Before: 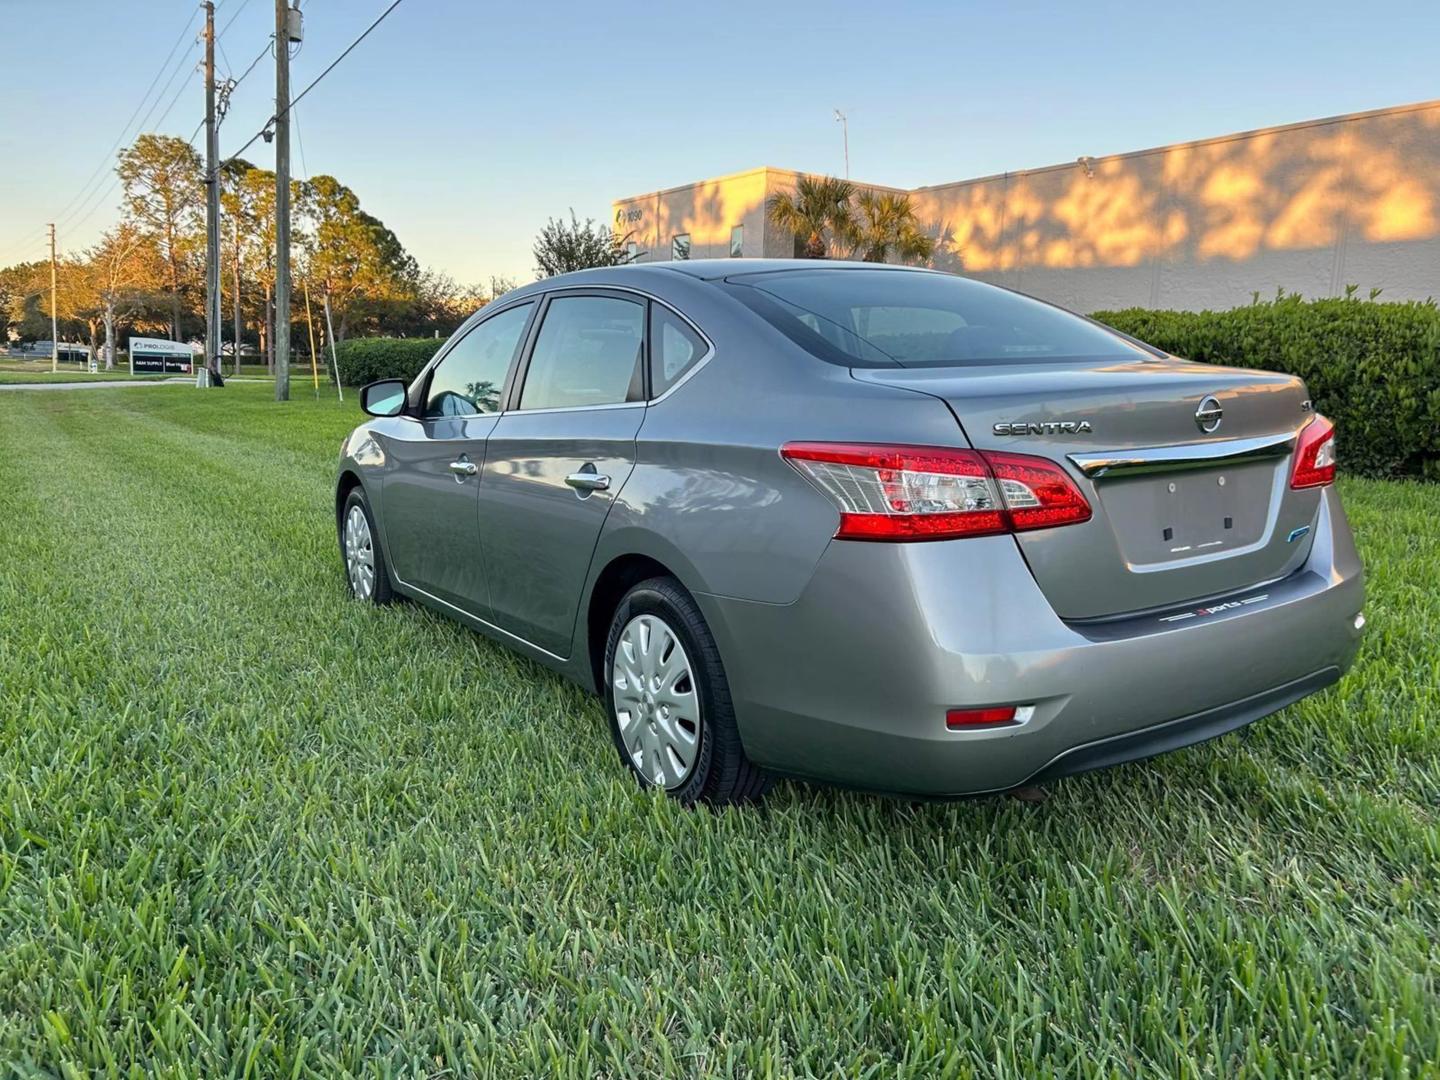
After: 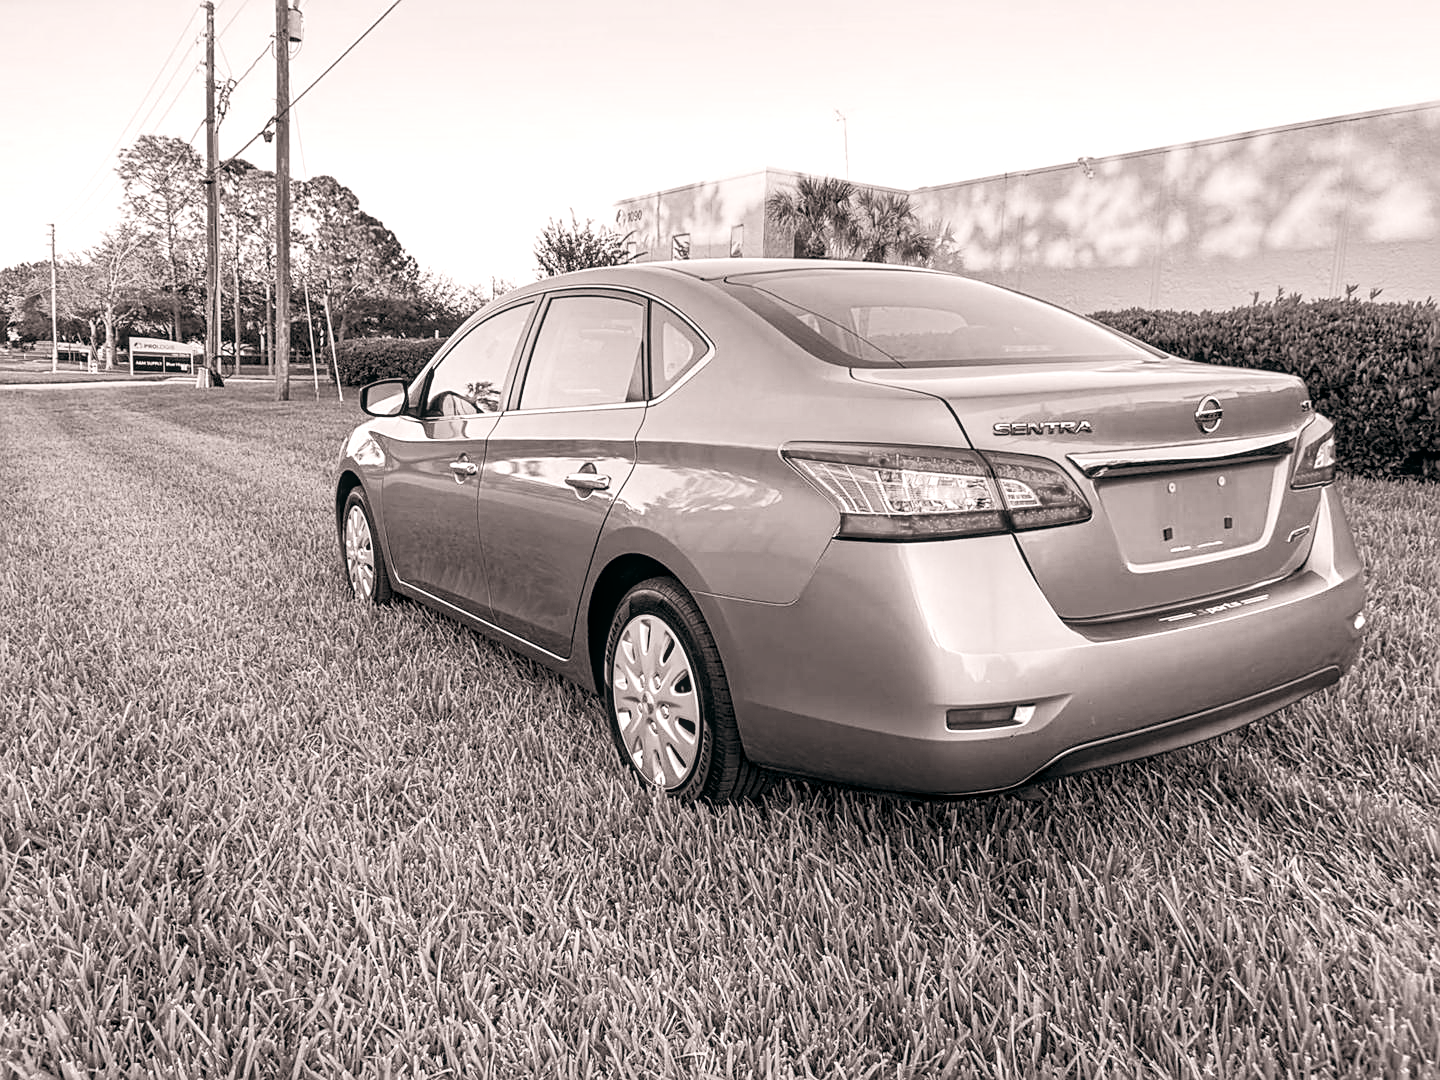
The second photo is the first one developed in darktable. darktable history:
tone curve: curves: ch0 [(0, 0.013) (0.054, 0.018) (0.205, 0.191) (0.289, 0.292) (0.39, 0.424) (0.493, 0.551) (0.647, 0.752) (0.796, 0.887) (1, 0.998)]; ch1 [(0, 0) (0.371, 0.339) (0.477, 0.452) (0.494, 0.495) (0.501, 0.501) (0.51, 0.516) (0.54, 0.557) (0.572, 0.605) (0.66, 0.701) (0.783, 0.804) (1, 1)]; ch2 [(0, 0) (0.32, 0.281) (0.403, 0.399) (0.441, 0.428) (0.47, 0.469) (0.498, 0.496) (0.524, 0.543) (0.551, 0.579) (0.633, 0.665) (0.7, 0.711) (1, 1)], color space Lab, independent channels, preserve colors none
color zones: curves: ch0 [(0, 0.363) (0.128, 0.373) (0.25, 0.5) (0.402, 0.407) (0.521, 0.525) (0.63, 0.559) (0.729, 0.662) (0.867, 0.471)]; ch1 [(0, 0.515) (0.136, 0.618) (0.25, 0.5) (0.378, 0) (0.516, 0) (0.622, 0.593) (0.737, 0.819) (0.87, 0.593)]; ch2 [(0, 0.529) (0.128, 0.471) (0.282, 0.451) (0.386, 0.662) (0.516, 0.525) (0.633, 0.554) (0.75, 0.62) (0.875, 0.441)]
sharpen: on, module defaults
local contrast: on, module defaults
exposure: exposure 0.781 EV, compensate highlight preservation false
color calibration: output gray [0.18, 0.41, 0.41, 0], gray › normalize channels true, illuminant same as pipeline (D50), adaptation XYZ, x 0.346, y 0.359, gamut compression 0
contrast equalizer: octaves 7, y [[0.6 ×6], [0.55 ×6], [0 ×6], [0 ×6], [0 ×6]], mix -0.3
color balance: lift [0.998, 0.998, 1.001, 1.002], gamma [0.995, 1.025, 0.992, 0.975], gain [0.995, 1.02, 0.997, 0.98]
